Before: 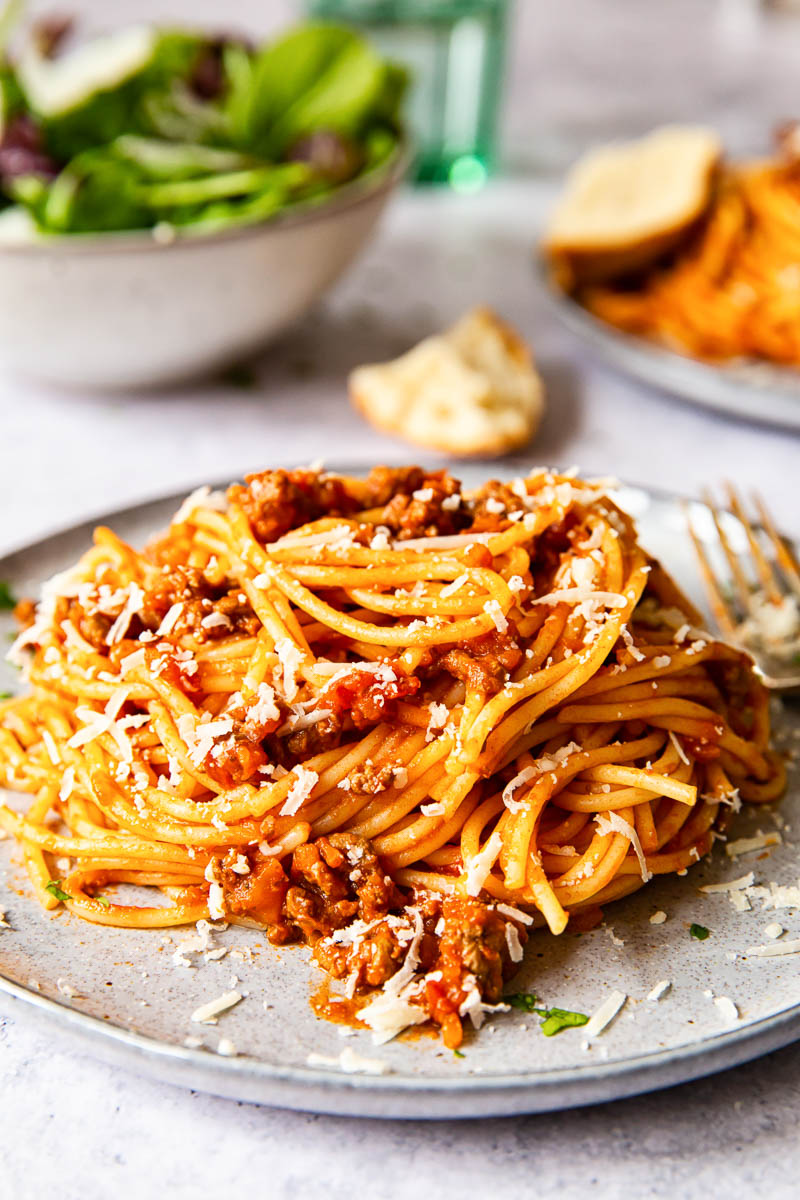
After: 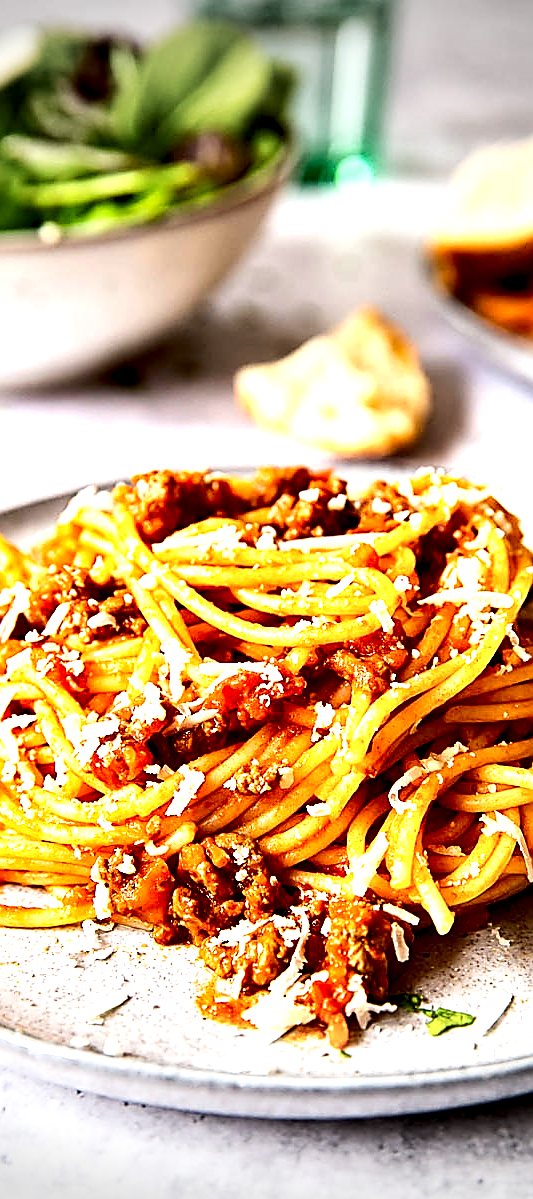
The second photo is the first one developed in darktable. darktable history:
contrast brightness saturation: contrast 0.146, brightness -0.014, saturation 0.104
vignetting: fall-off start 99.81%, width/height ratio 1.324
crop and rotate: left 14.358%, right 18.968%
tone equalizer: edges refinement/feathering 500, mask exposure compensation -1.57 EV, preserve details no
local contrast: highlights 166%, shadows 146%, detail 138%, midtone range 0.256
sharpen: radius 1.416, amount 1.259, threshold 0.666
exposure: exposure 0.61 EV, compensate exposure bias true, compensate highlight preservation false
